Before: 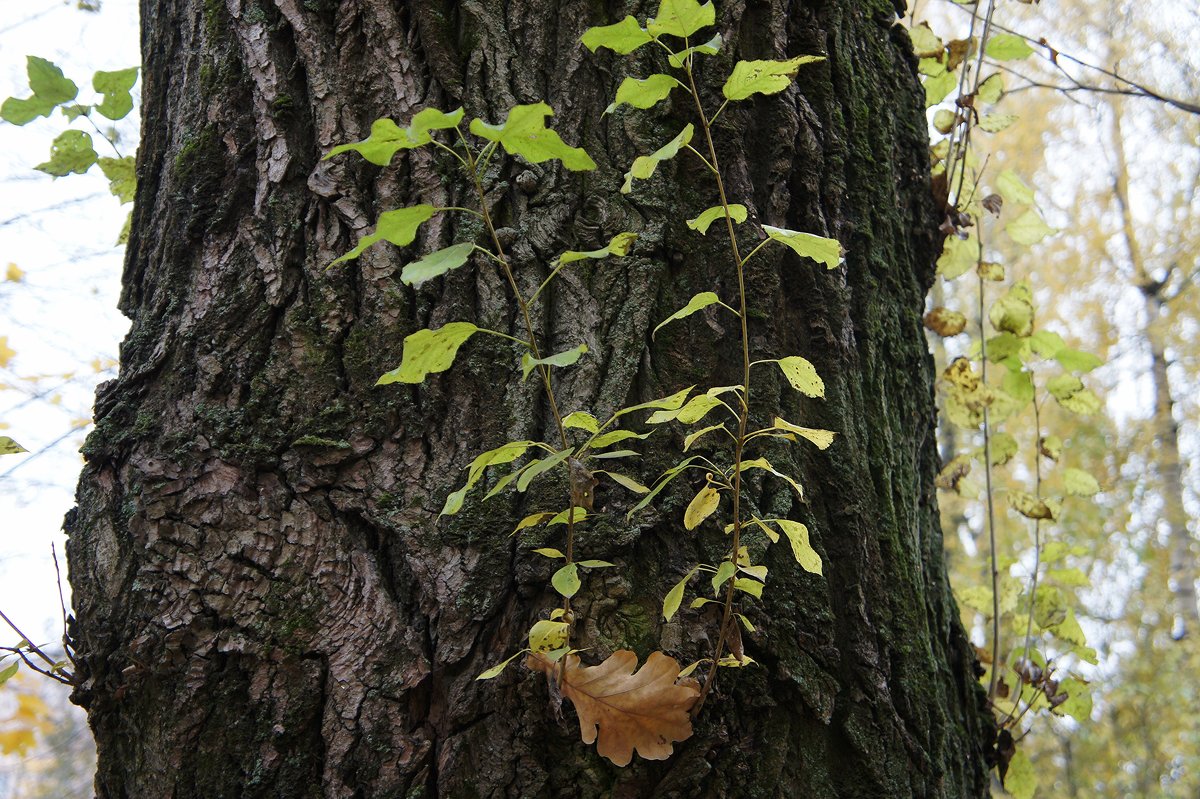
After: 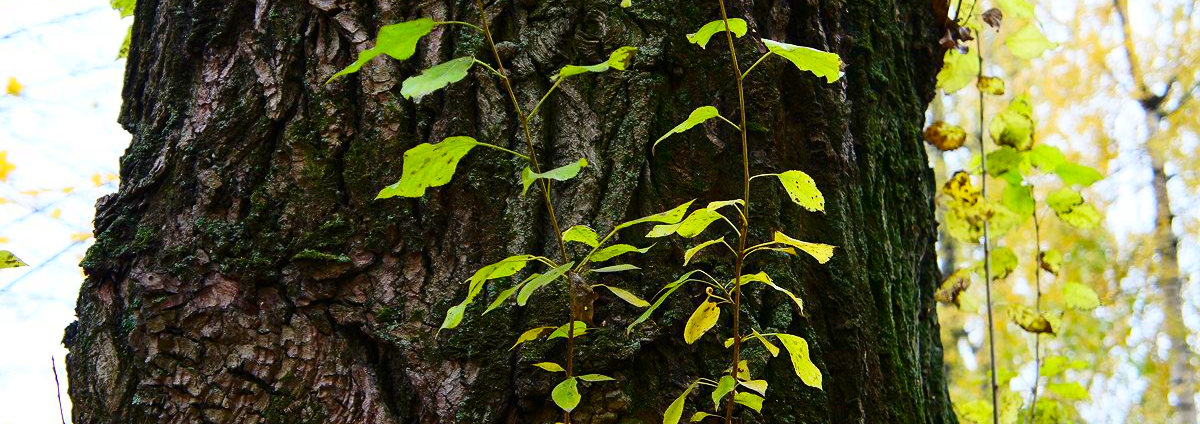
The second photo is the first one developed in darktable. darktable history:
crop and rotate: top 23.338%, bottom 23.526%
contrast brightness saturation: contrast 0.262, brightness 0.019, saturation 0.851
